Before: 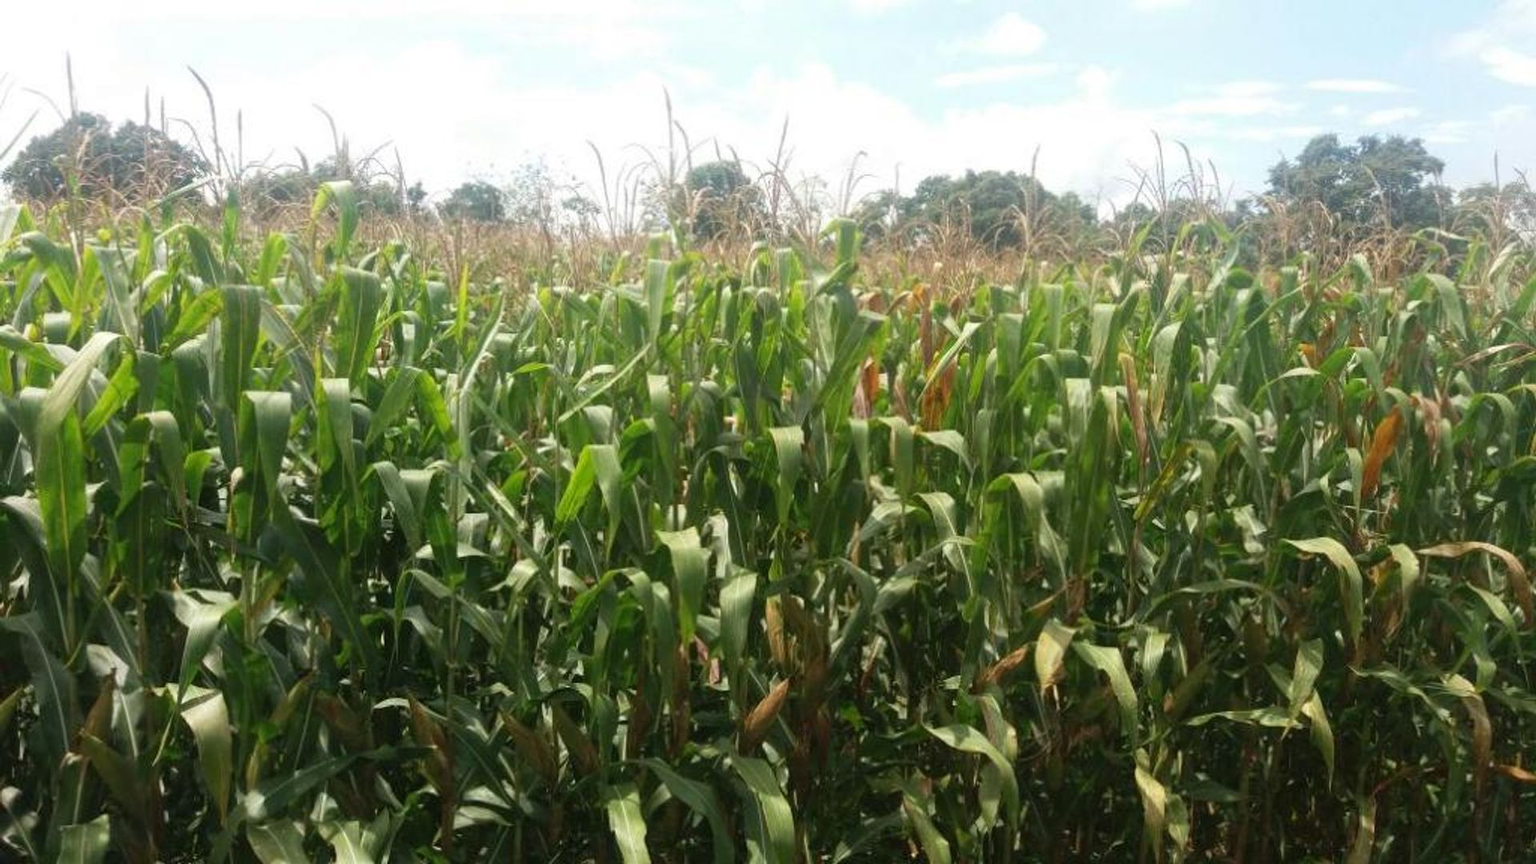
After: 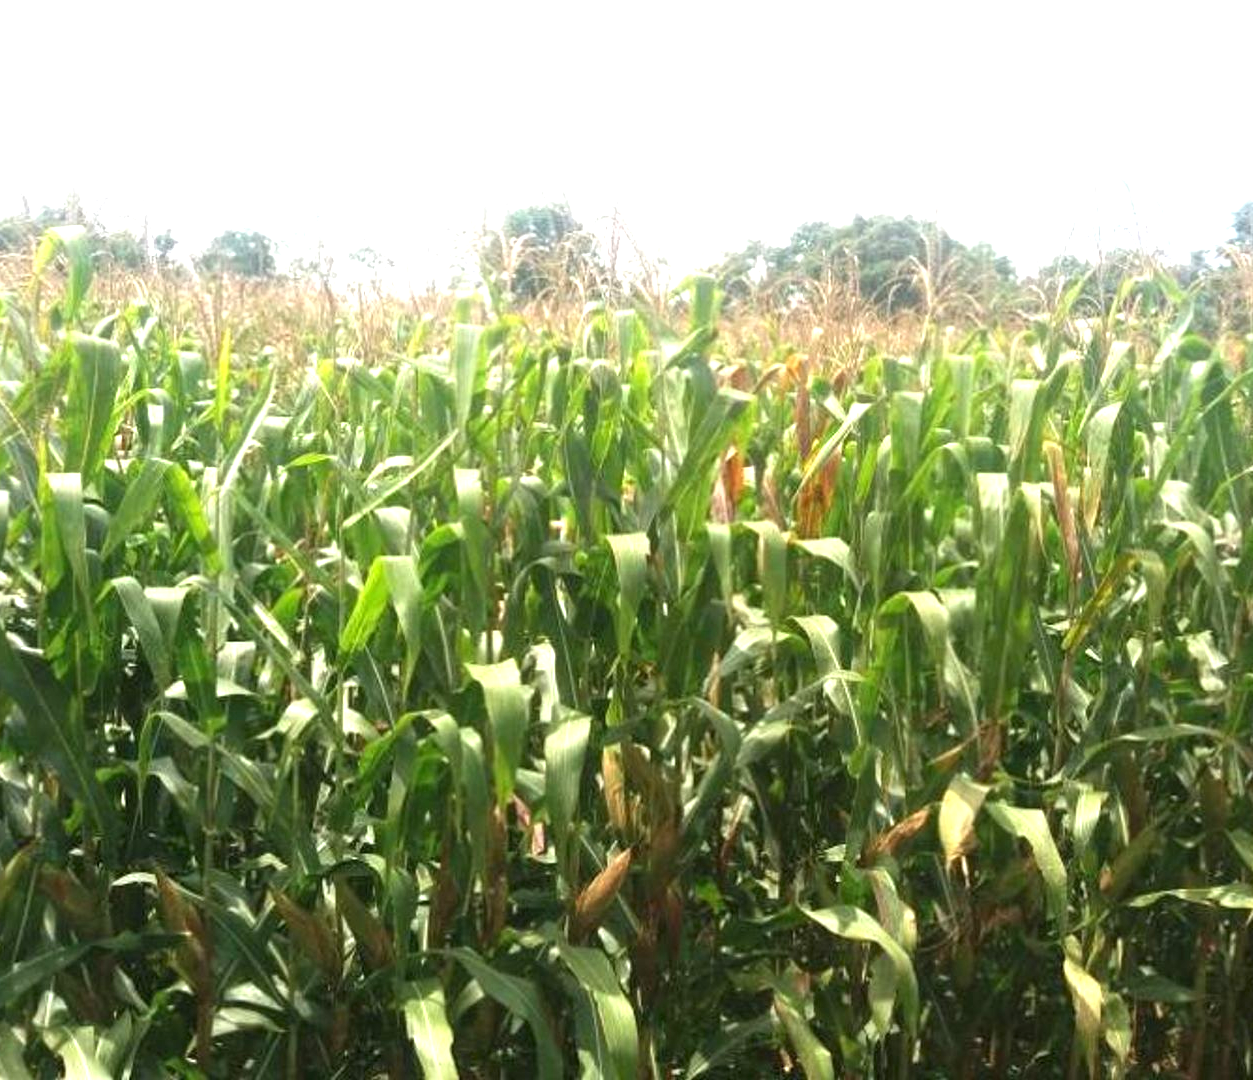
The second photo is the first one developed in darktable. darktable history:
crop and rotate: left 18.503%, right 16.187%
exposure: exposure 1 EV, compensate highlight preservation false
